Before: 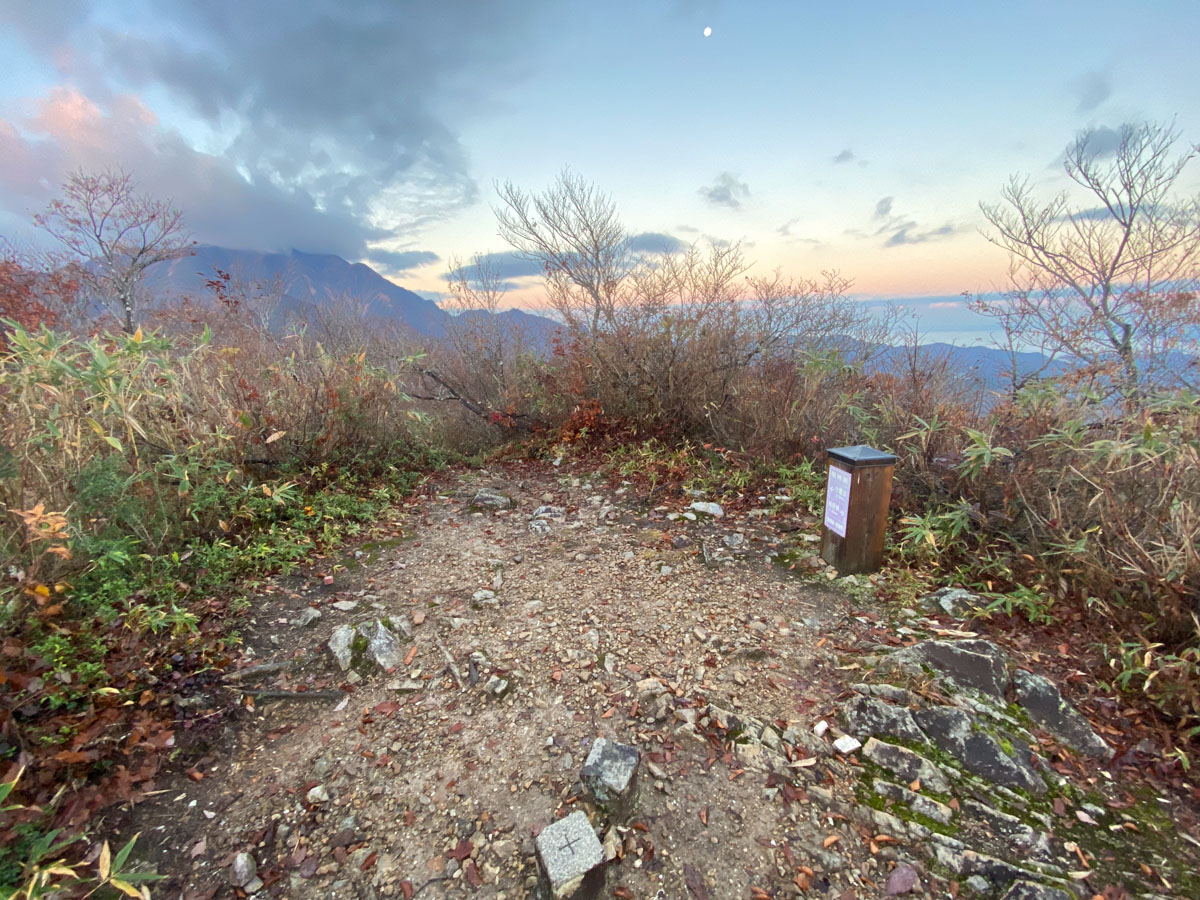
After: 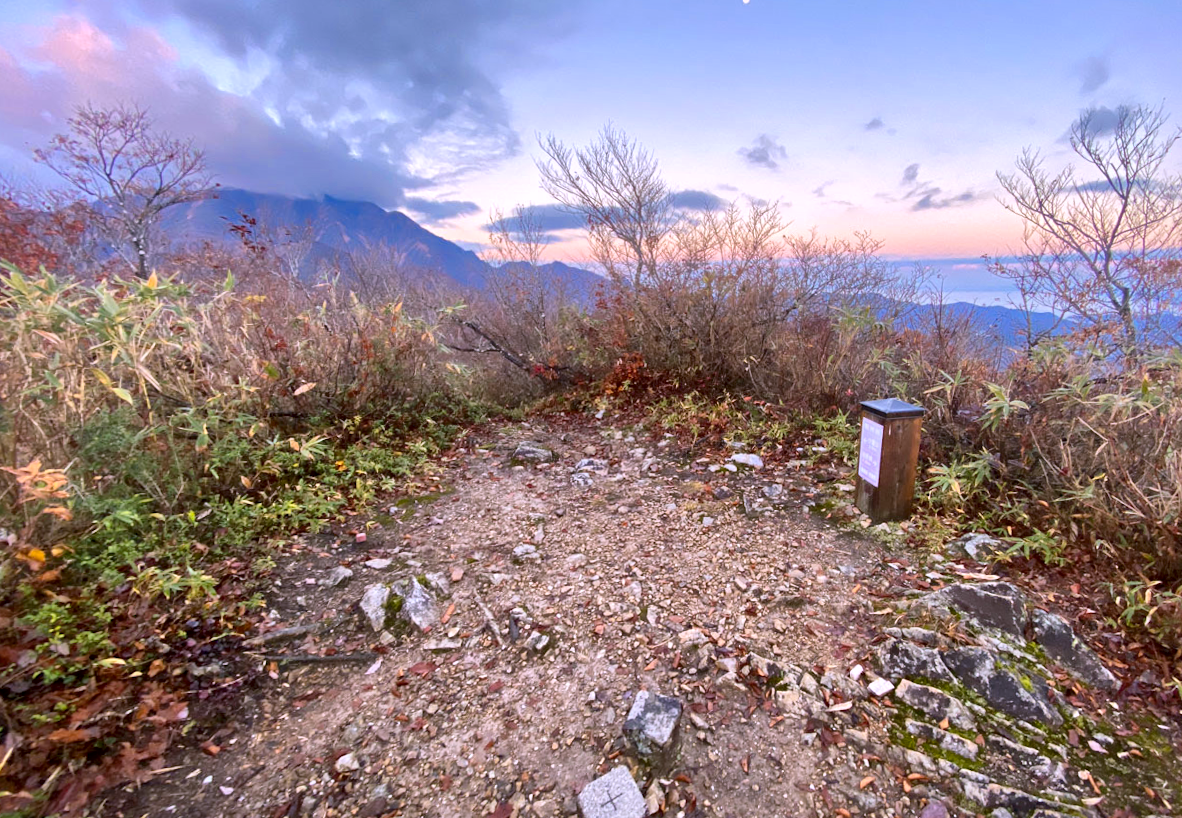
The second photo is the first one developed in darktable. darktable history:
white balance: red 0.967, blue 1.119, emerald 0.756
local contrast: mode bilateral grid, contrast 25, coarseness 47, detail 151%, midtone range 0.2
color calibration: output R [0.994, 0.059, -0.119, 0], output G [-0.036, 1.09, -0.119, 0], output B [0.078, -0.108, 0.961, 0], illuminant custom, x 0.371, y 0.382, temperature 4281.14 K
color balance rgb: shadows lift › luminance -5%, shadows lift › chroma 1.1%, shadows lift › hue 219°, power › luminance 10%, power › chroma 2.83%, power › hue 60°, highlights gain › chroma 4.52%, highlights gain › hue 33.33°, saturation formula JzAzBz (2021)
rotate and perspective: rotation -0.013°, lens shift (vertical) -0.027, lens shift (horizontal) 0.178, crop left 0.016, crop right 0.989, crop top 0.082, crop bottom 0.918
